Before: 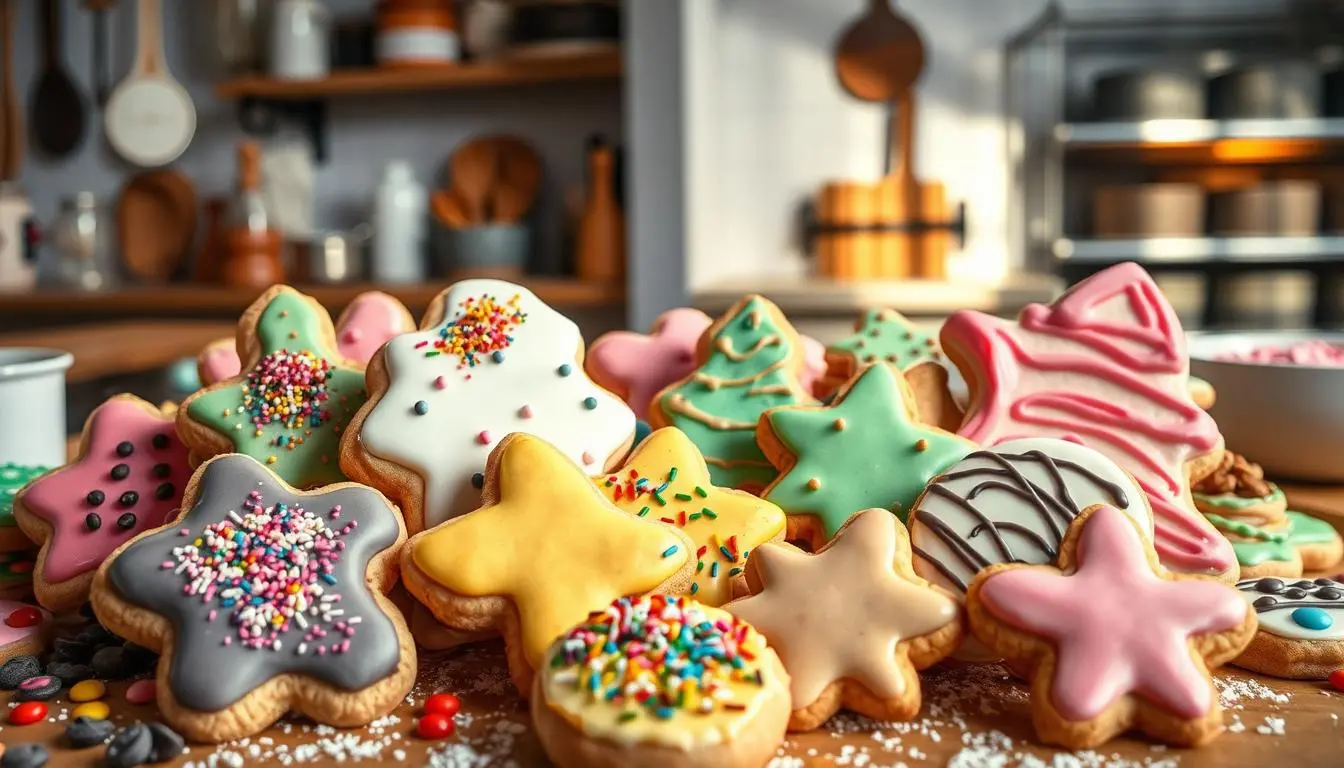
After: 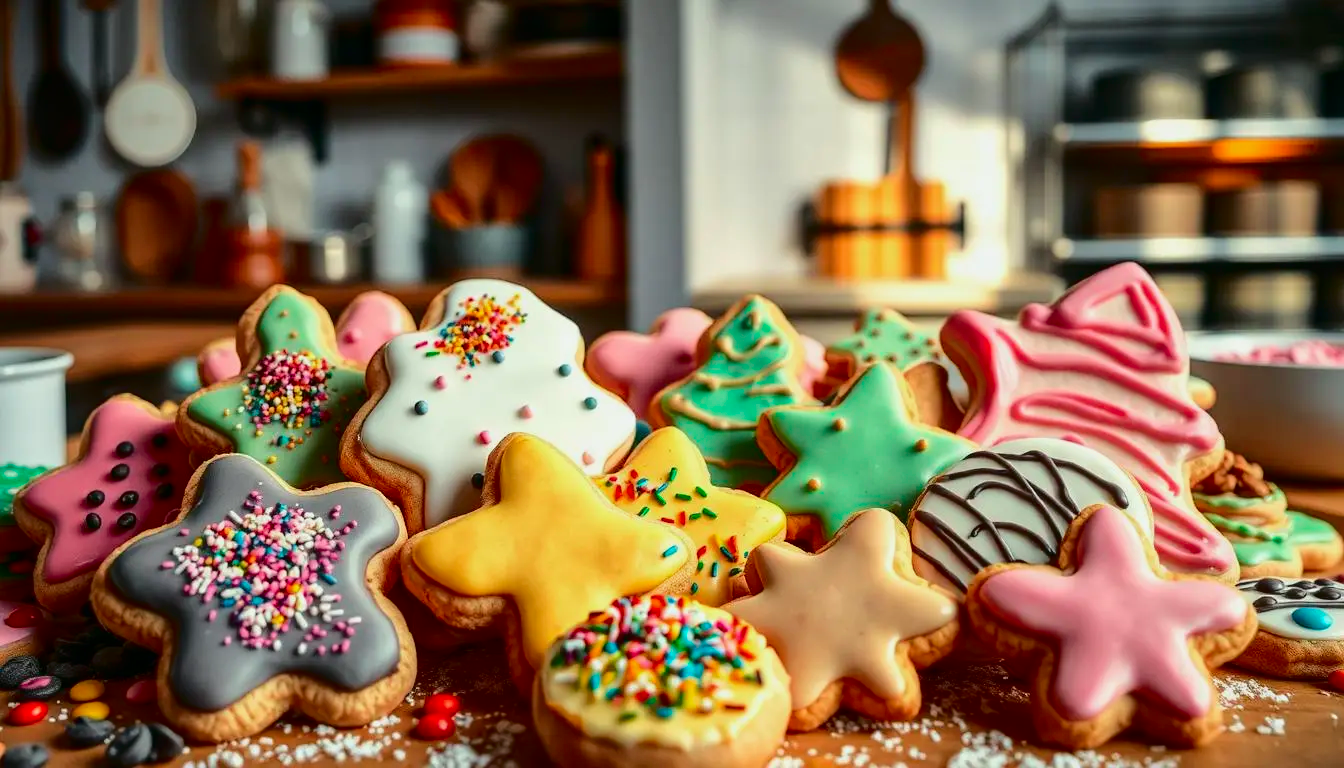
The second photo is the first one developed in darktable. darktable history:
tone curve: curves: ch0 [(0, 0) (0.181, 0.087) (0.498, 0.485) (0.78, 0.742) (0.993, 0.954)]; ch1 [(0, 0) (0.311, 0.149) (0.395, 0.349) (0.488, 0.477) (0.612, 0.641) (1, 1)]; ch2 [(0, 0) (0.5, 0.5) (0.638, 0.667) (1, 1)], color space Lab, independent channels, preserve colors none
